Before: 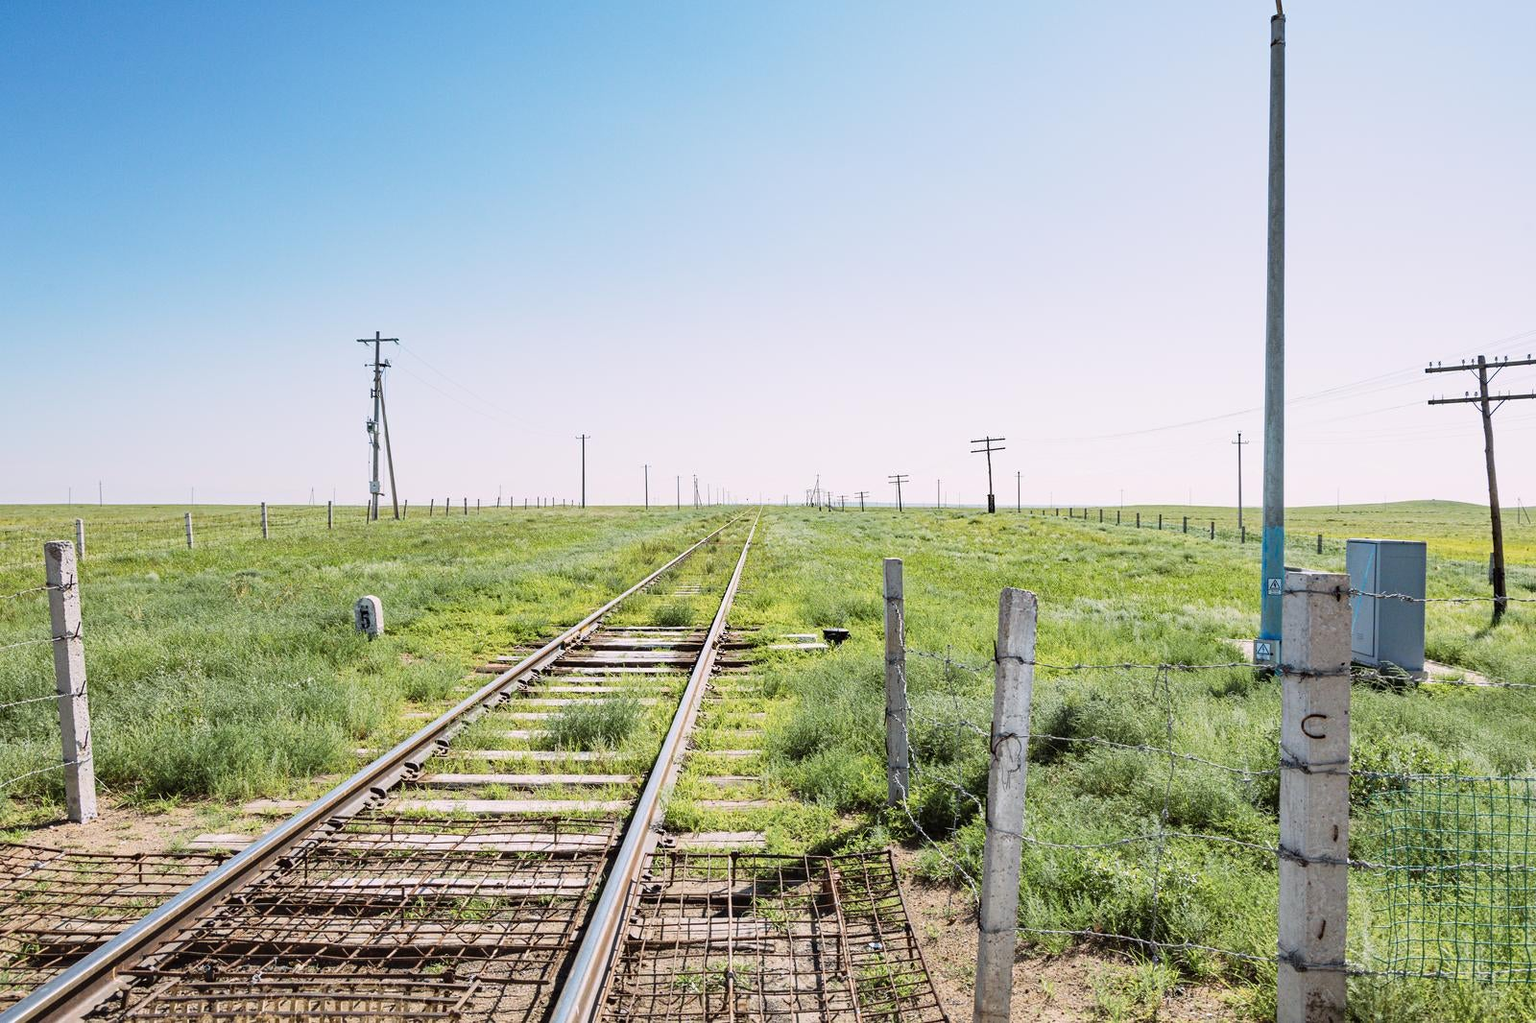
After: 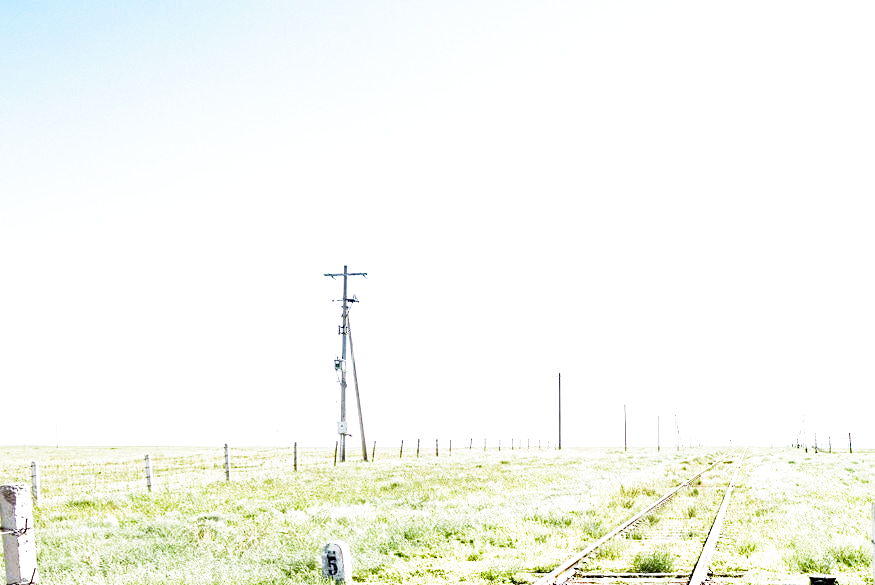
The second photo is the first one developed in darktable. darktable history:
filmic rgb: middle gray luminance 10%, black relative exposure -8.61 EV, white relative exposure 3.3 EV, threshold 6 EV, target black luminance 0%, hardness 5.2, latitude 44.69%, contrast 1.302, highlights saturation mix 5%, shadows ↔ highlights balance 24.64%, add noise in highlights 0, preserve chrominance no, color science v3 (2019), use custom middle-gray values true, iterations of high-quality reconstruction 0, contrast in highlights soft, enable highlight reconstruction true
crop and rotate: left 3.047%, top 7.509%, right 42.236%, bottom 37.598%
exposure: exposure 0.6 EV, compensate highlight preservation false
